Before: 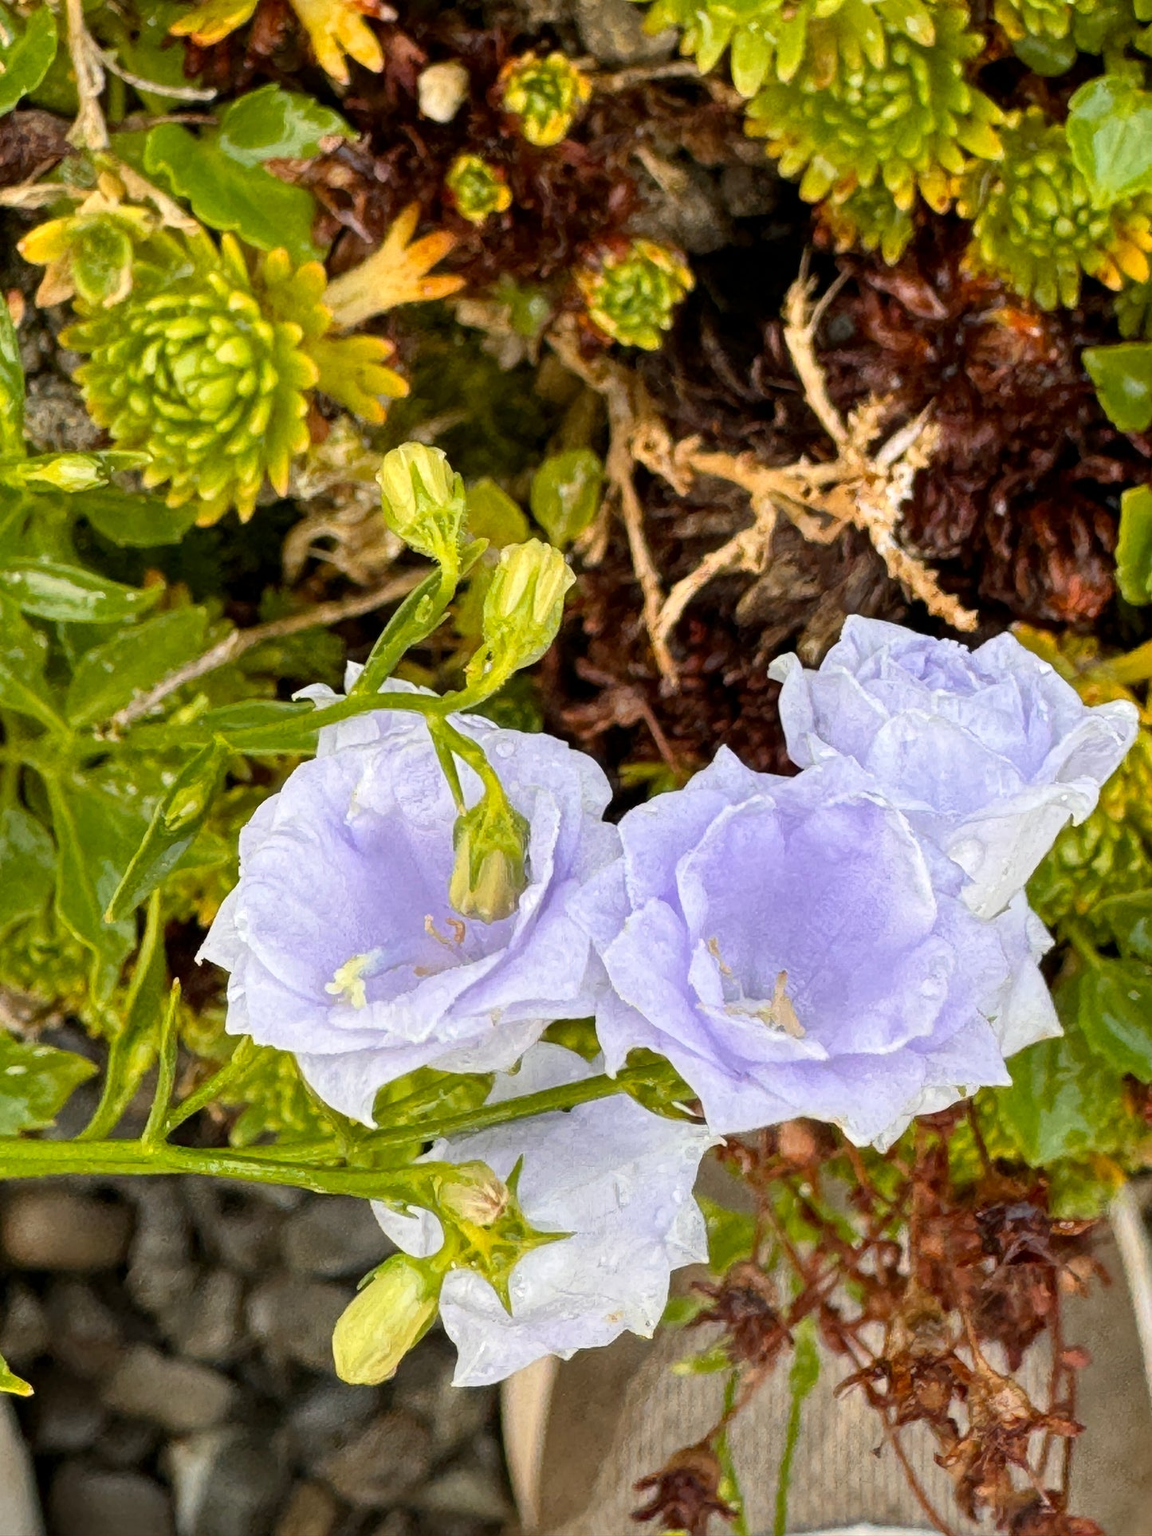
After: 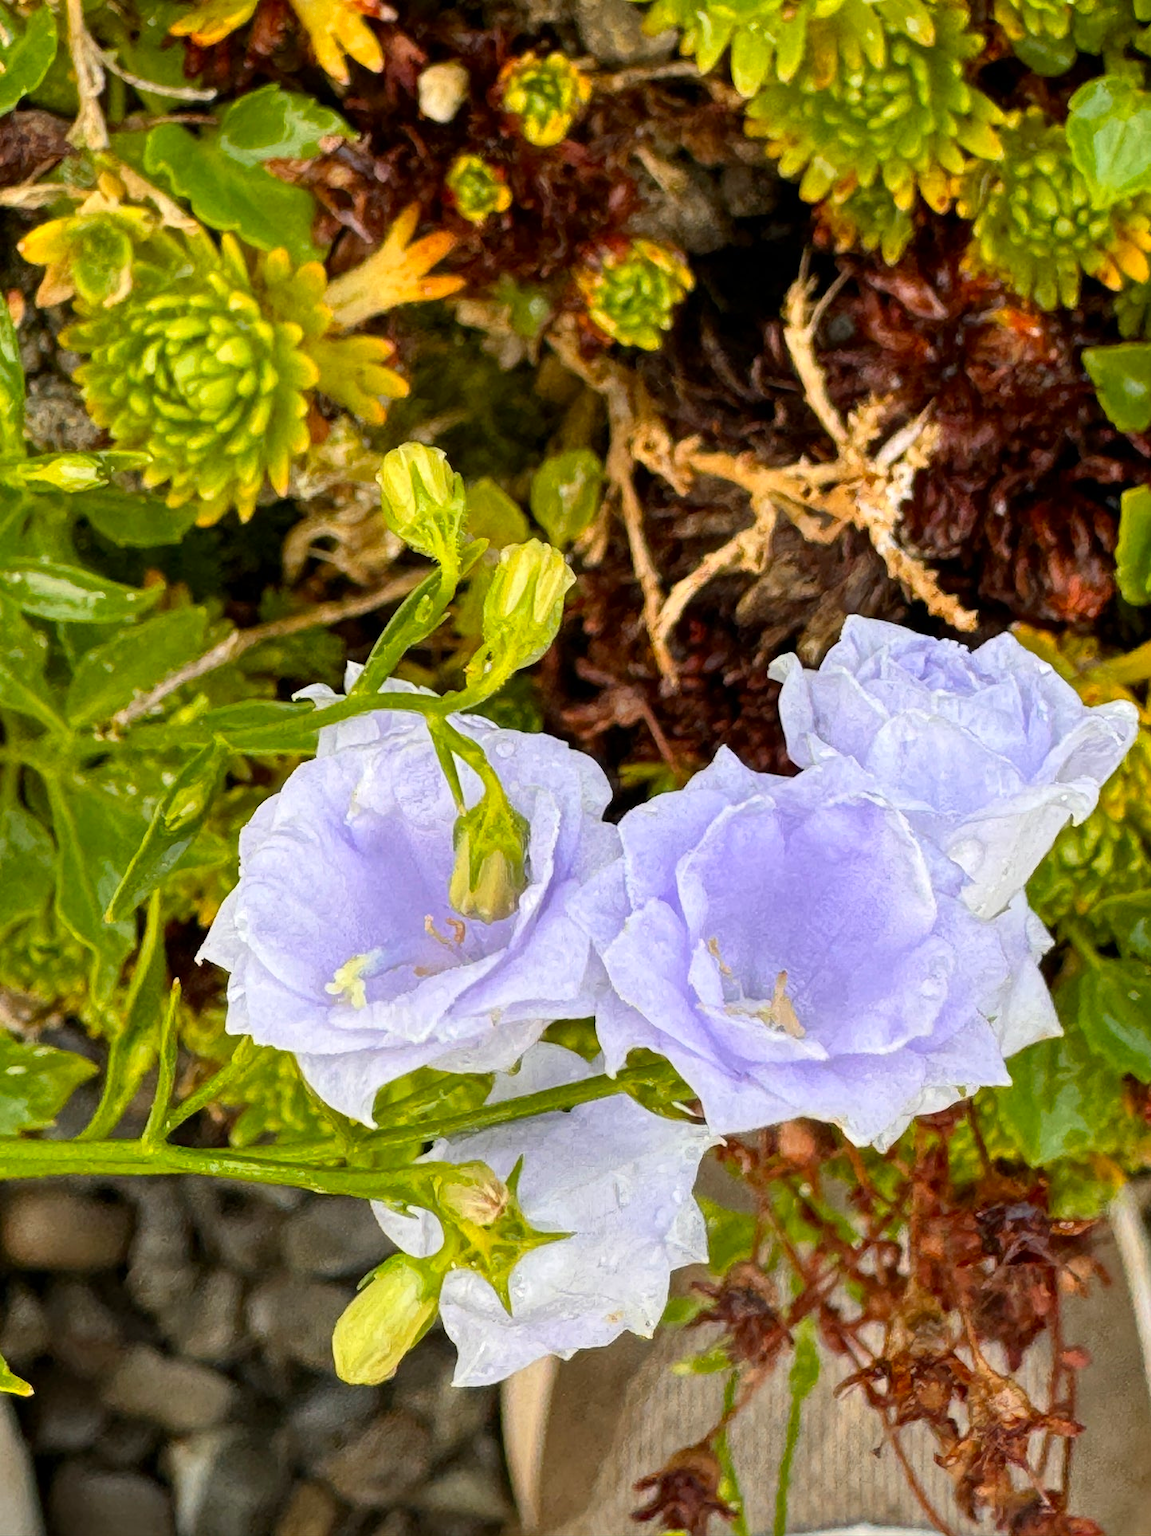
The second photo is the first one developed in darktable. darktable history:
contrast brightness saturation: saturation 0.178
